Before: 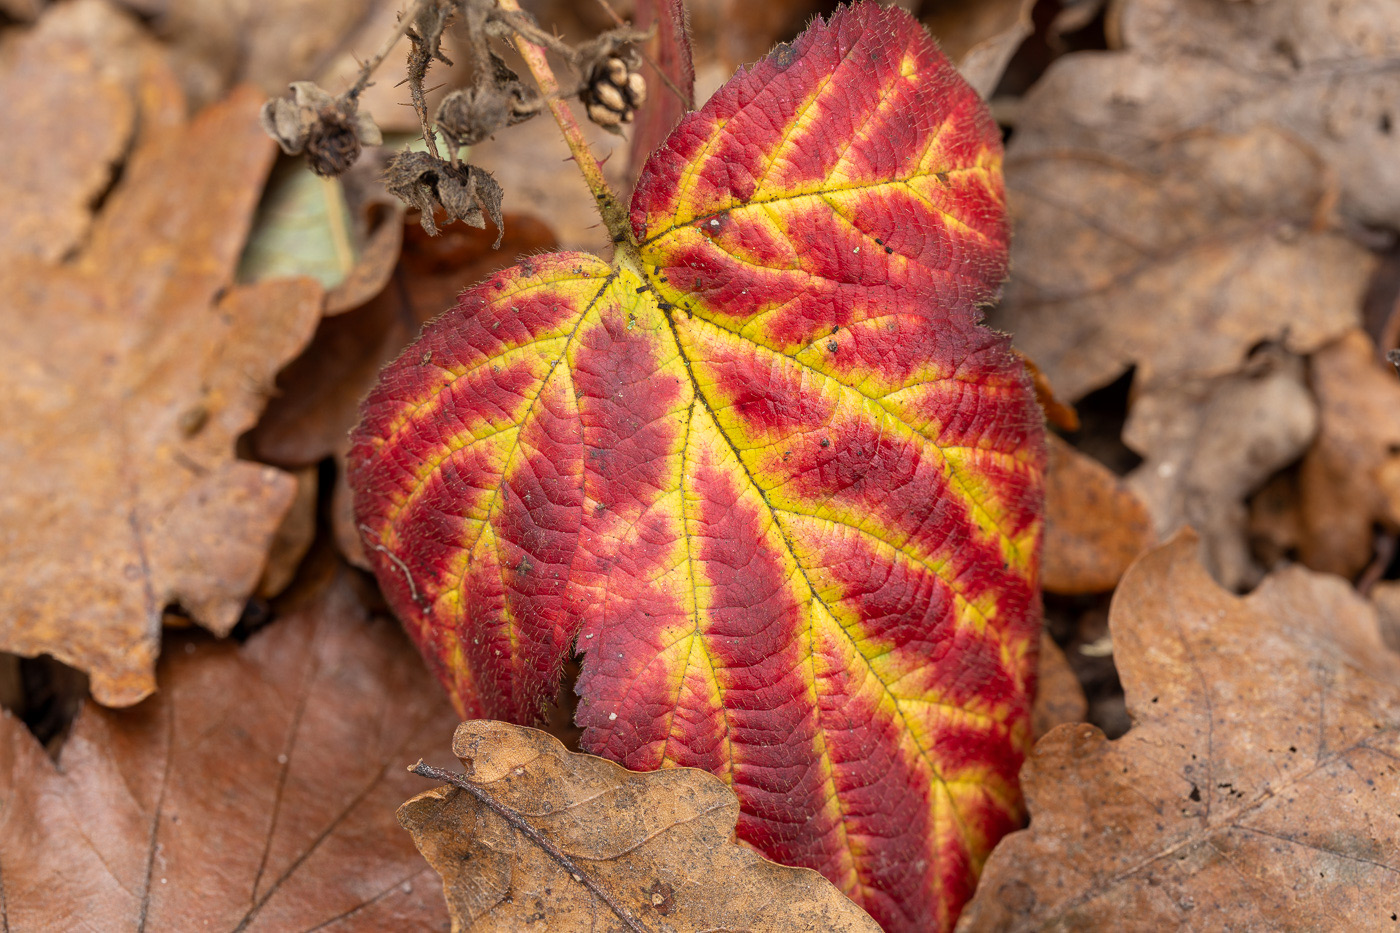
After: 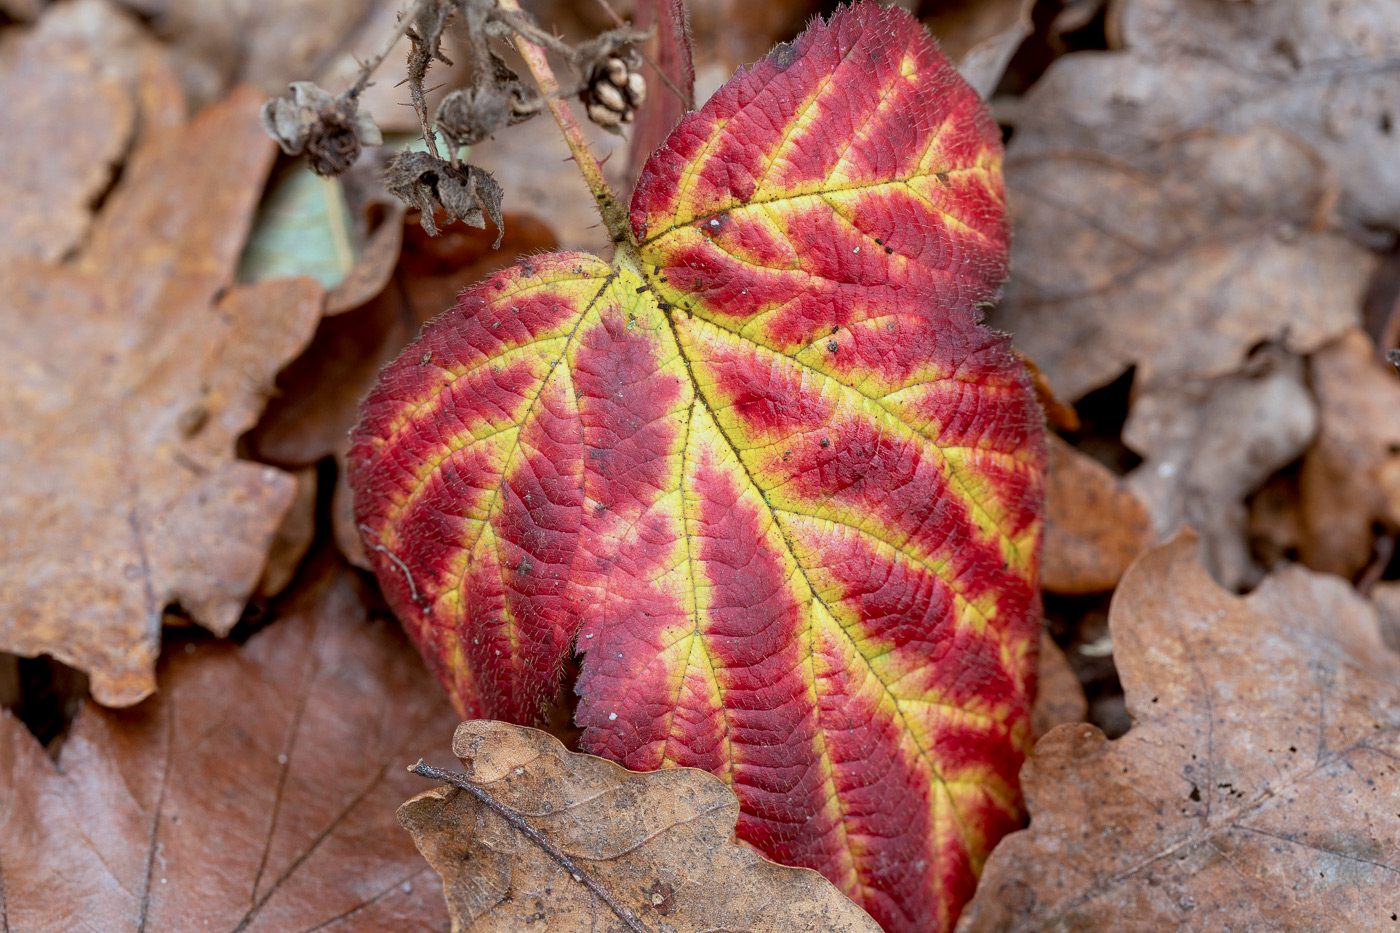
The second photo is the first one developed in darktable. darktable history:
exposure: black level correction 0.007, compensate highlight preservation false
color correction: highlights a* -9.15, highlights b* -23.79
